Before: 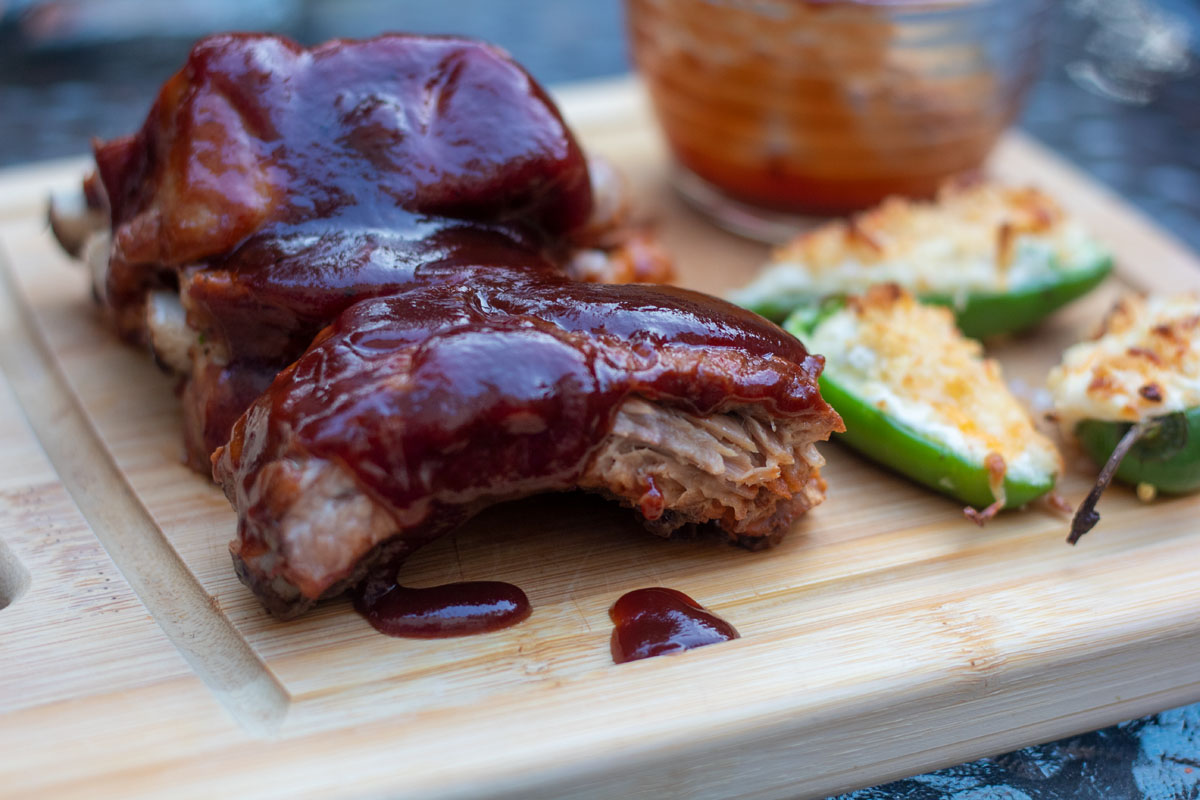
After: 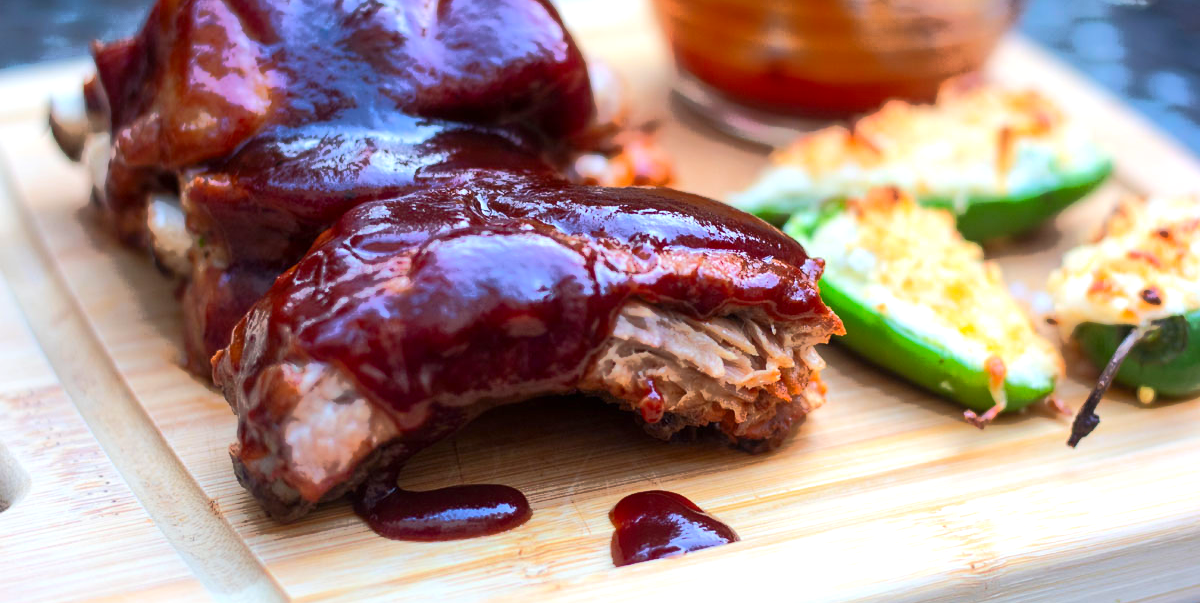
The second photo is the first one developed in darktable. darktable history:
contrast brightness saturation: contrast 0.082, saturation 0.202
crop and rotate: top 12.358%, bottom 12.167%
tone curve: curves: ch0 [(0, 0) (0.003, 0.003) (0.011, 0.011) (0.025, 0.024) (0.044, 0.043) (0.069, 0.067) (0.1, 0.096) (0.136, 0.131) (0.177, 0.171) (0.224, 0.217) (0.277, 0.267) (0.335, 0.324) (0.399, 0.385) (0.468, 0.452) (0.543, 0.632) (0.623, 0.697) (0.709, 0.766) (0.801, 0.839) (0.898, 0.917) (1, 1)], color space Lab, linked channels, preserve colors none
exposure: black level correction 0, exposure 0.598 EV, compensate highlight preservation false
